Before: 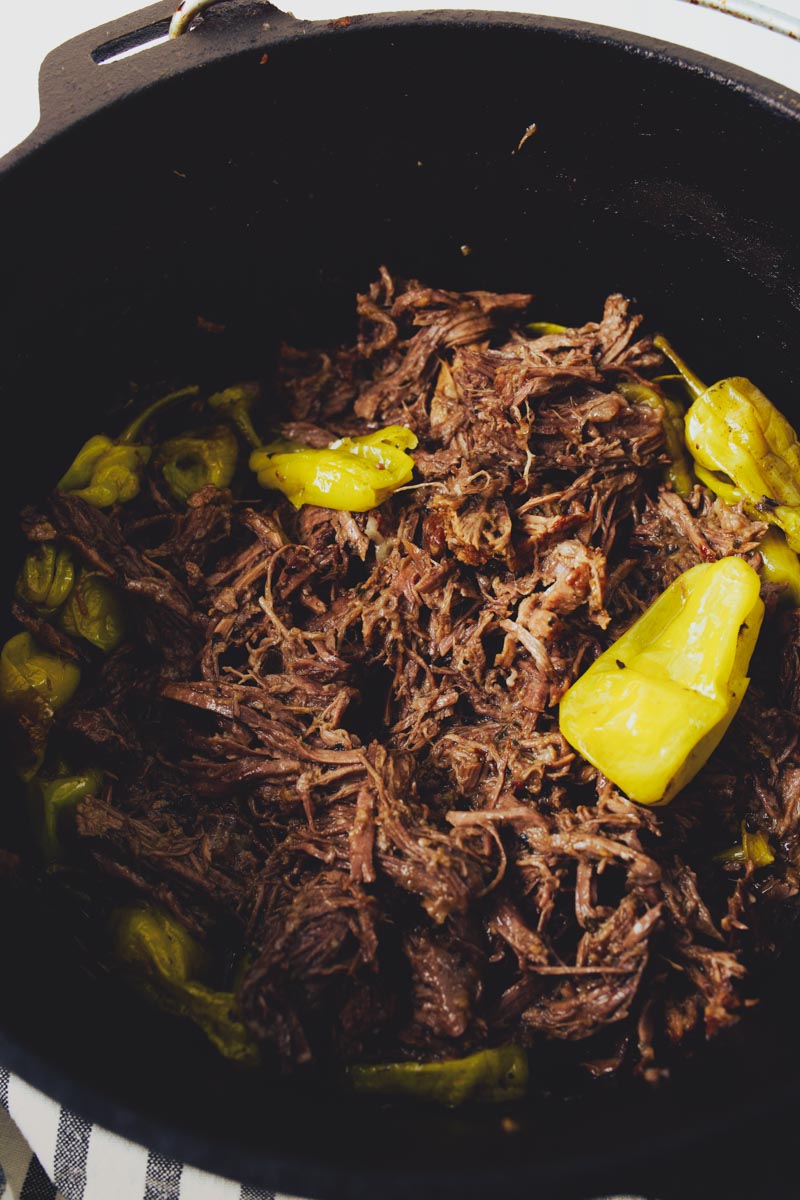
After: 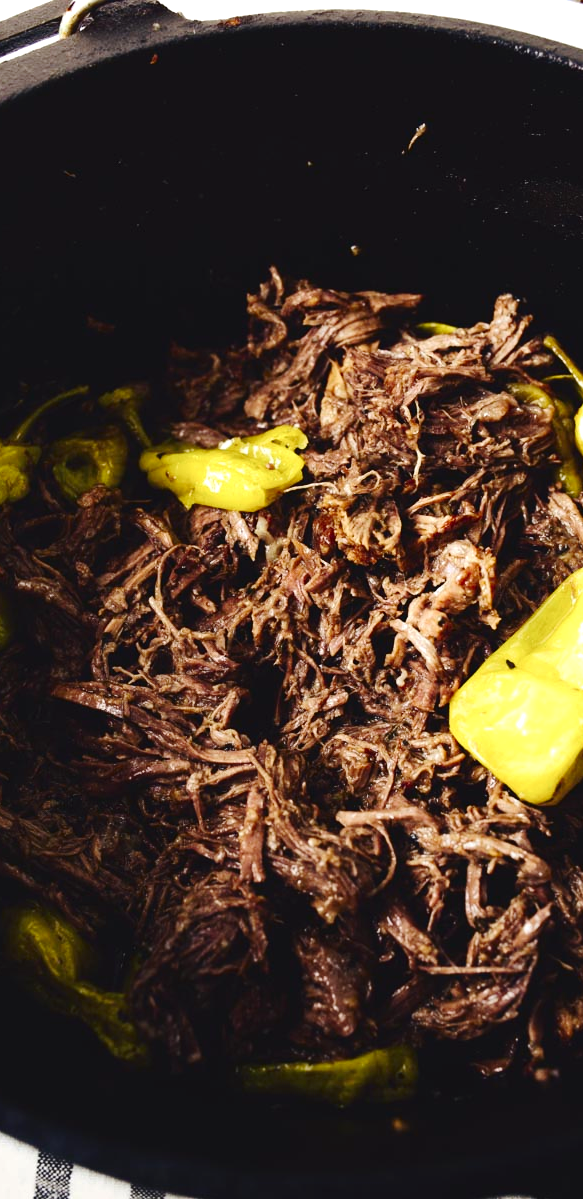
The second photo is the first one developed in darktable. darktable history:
tone equalizer: -8 EV -0.727 EV, -7 EV -0.701 EV, -6 EV -0.568 EV, -5 EV -0.368 EV, -3 EV 0.399 EV, -2 EV 0.6 EV, -1 EV 0.679 EV, +0 EV 0.768 EV, edges refinement/feathering 500, mask exposure compensation -1.57 EV, preserve details no
contrast brightness saturation: contrast 0.068, brightness -0.132, saturation 0.06
crop: left 13.824%, right 13.252%
base curve: curves: ch0 [(0, 0) (0.158, 0.273) (0.879, 0.895) (1, 1)], preserve colors none
